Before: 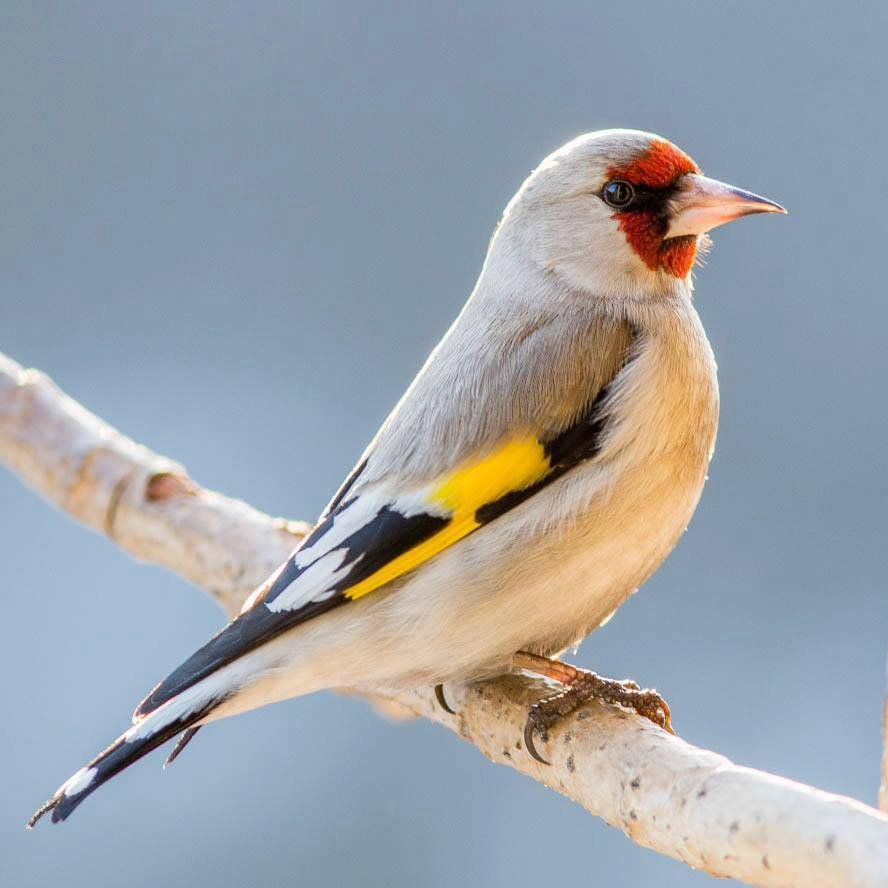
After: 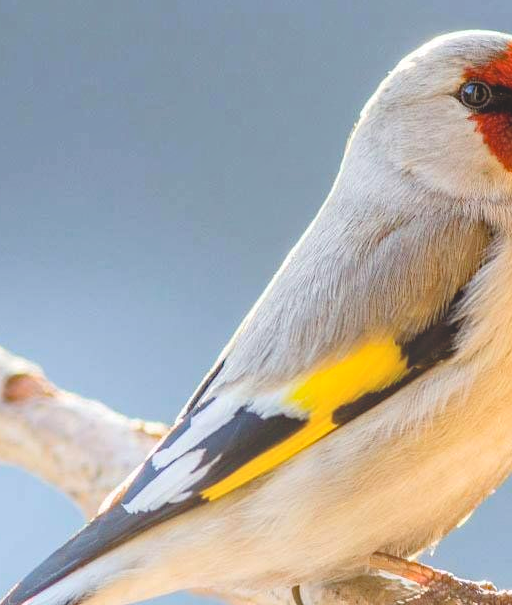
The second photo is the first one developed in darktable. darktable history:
bloom: size 38%, threshold 95%, strength 30%
crop: left 16.202%, top 11.208%, right 26.045%, bottom 20.557%
haze removal: compatibility mode true, adaptive false
